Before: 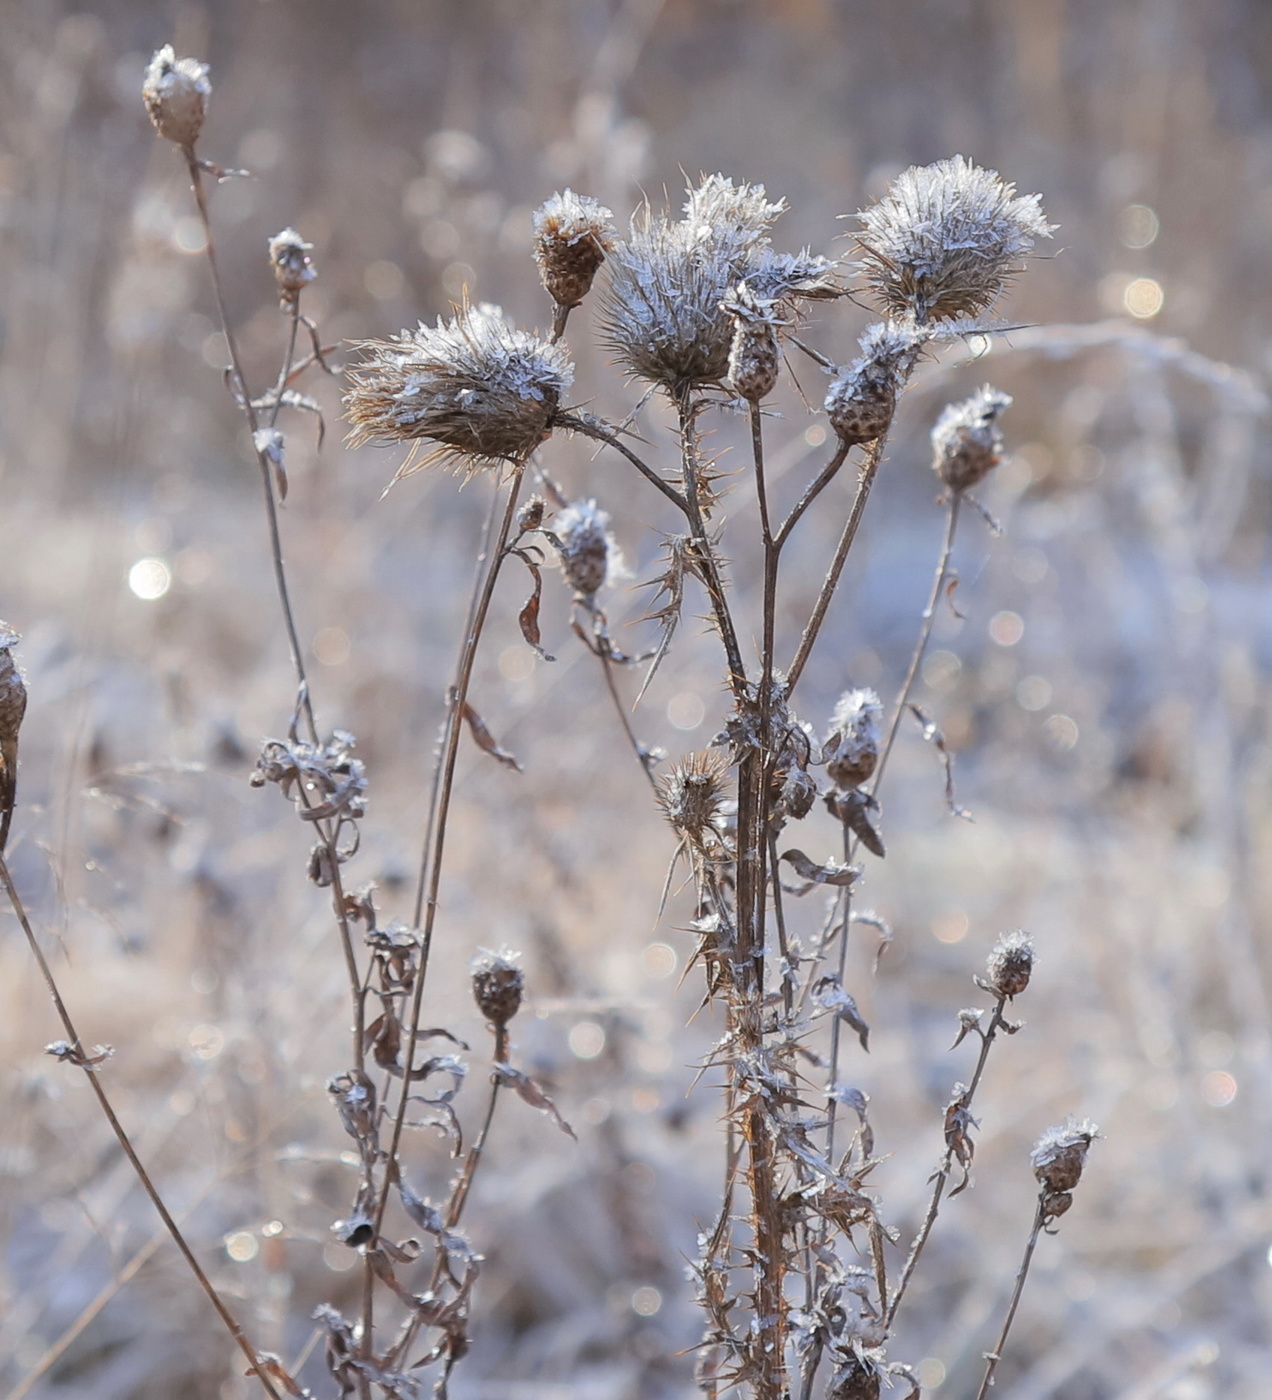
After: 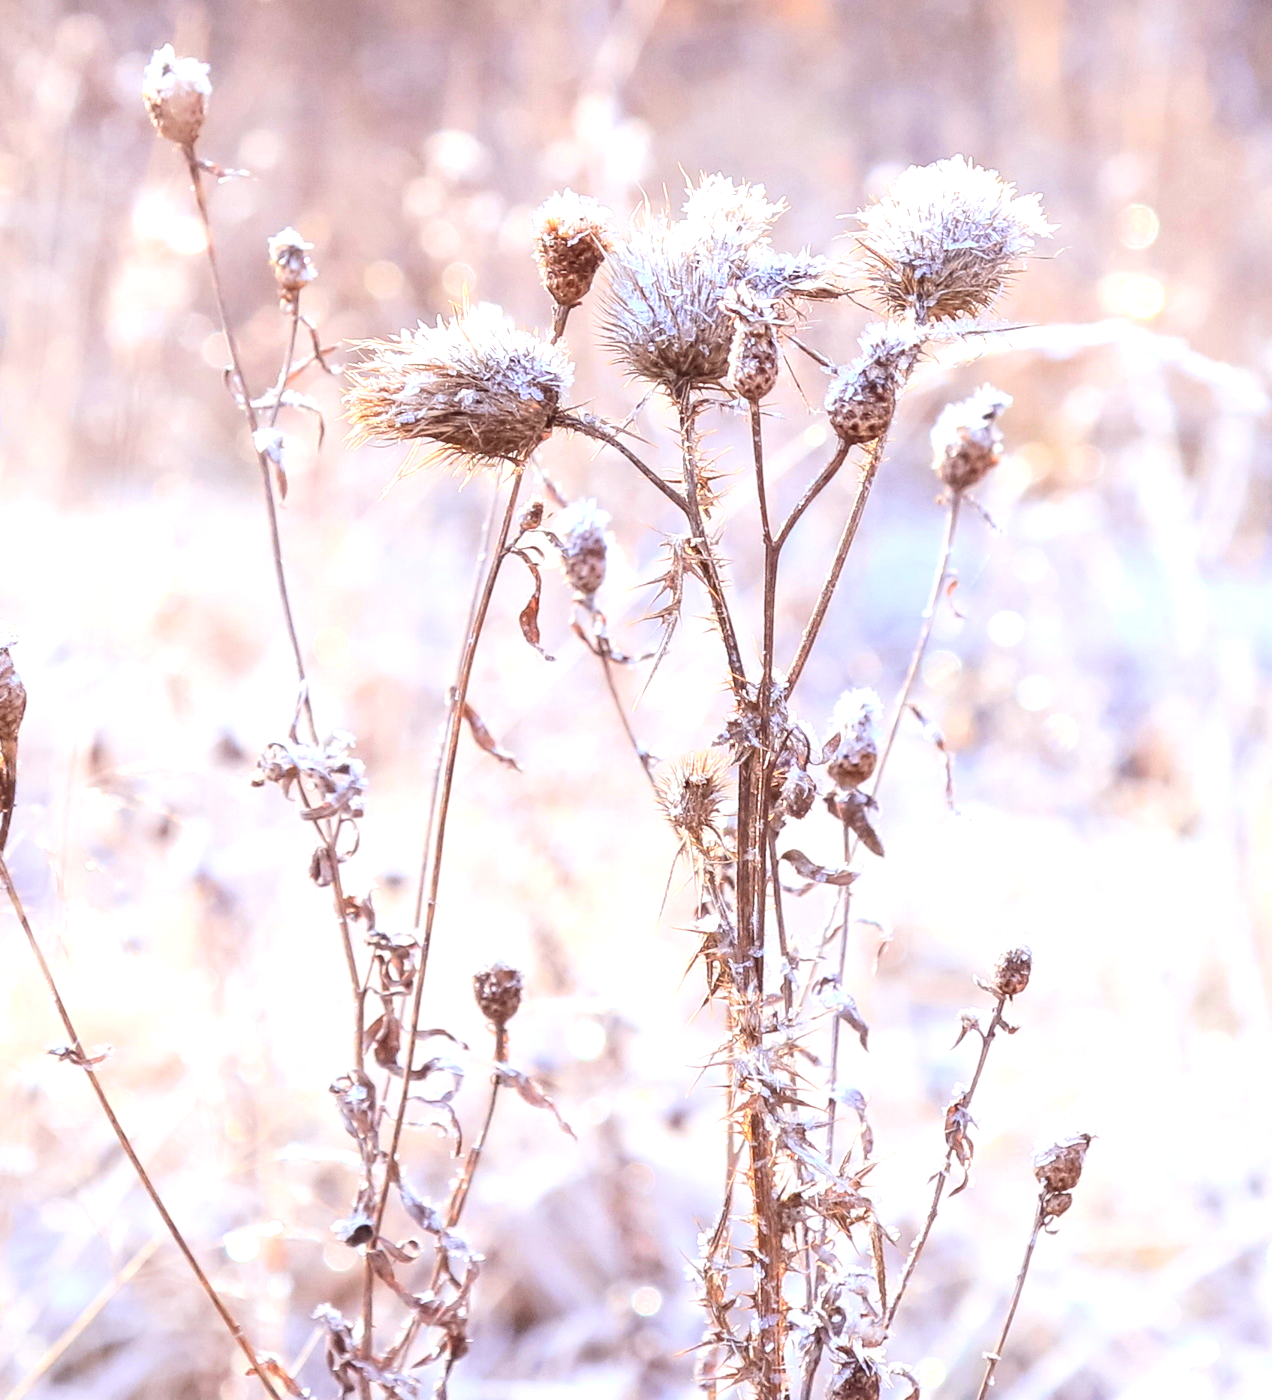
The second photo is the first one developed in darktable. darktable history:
exposure: exposure 1.137 EV, compensate highlight preservation false
local contrast: detail 130%
rgb levels: mode RGB, independent channels, levels [[0, 0.474, 1], [0, 0.5, 1], [0, 0.5, 1]]
contrast brightness saturation: contrast 0.2, brightness 0.16, saturation 0.22
